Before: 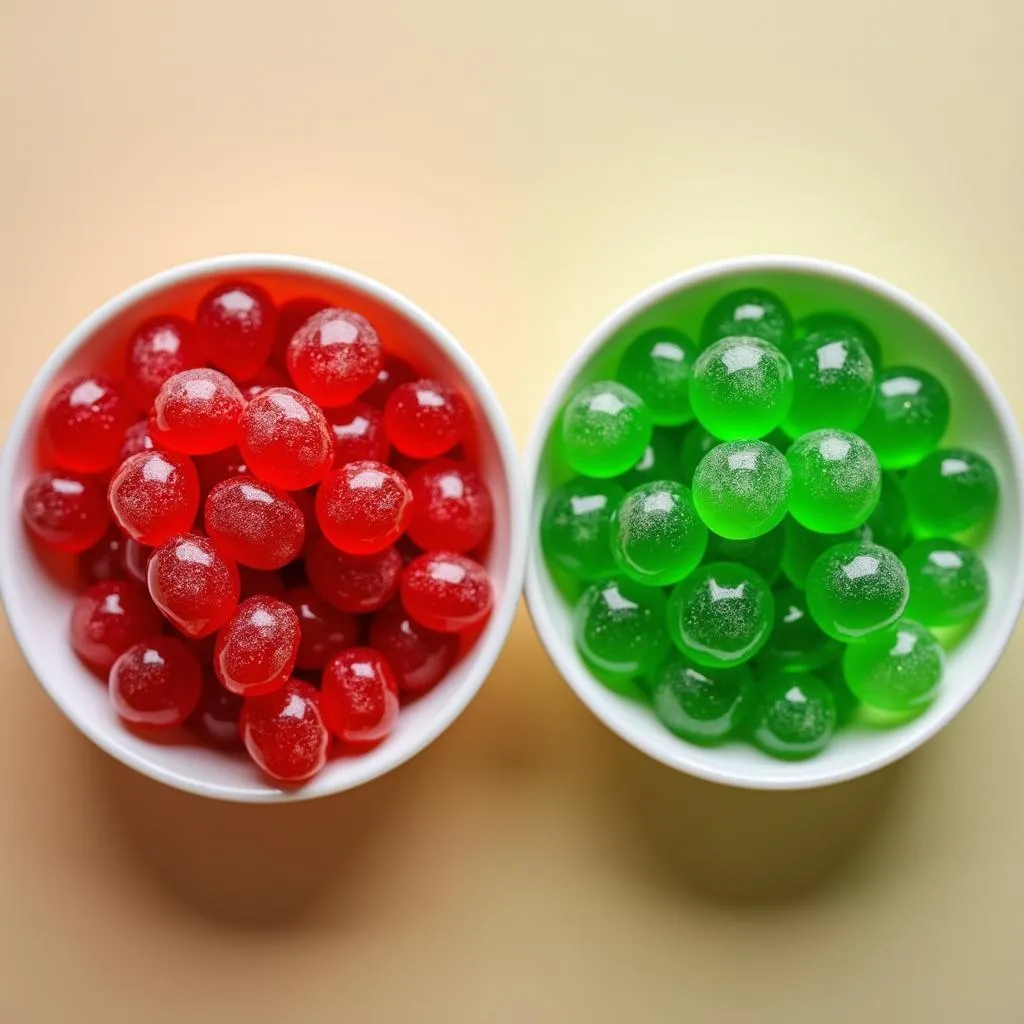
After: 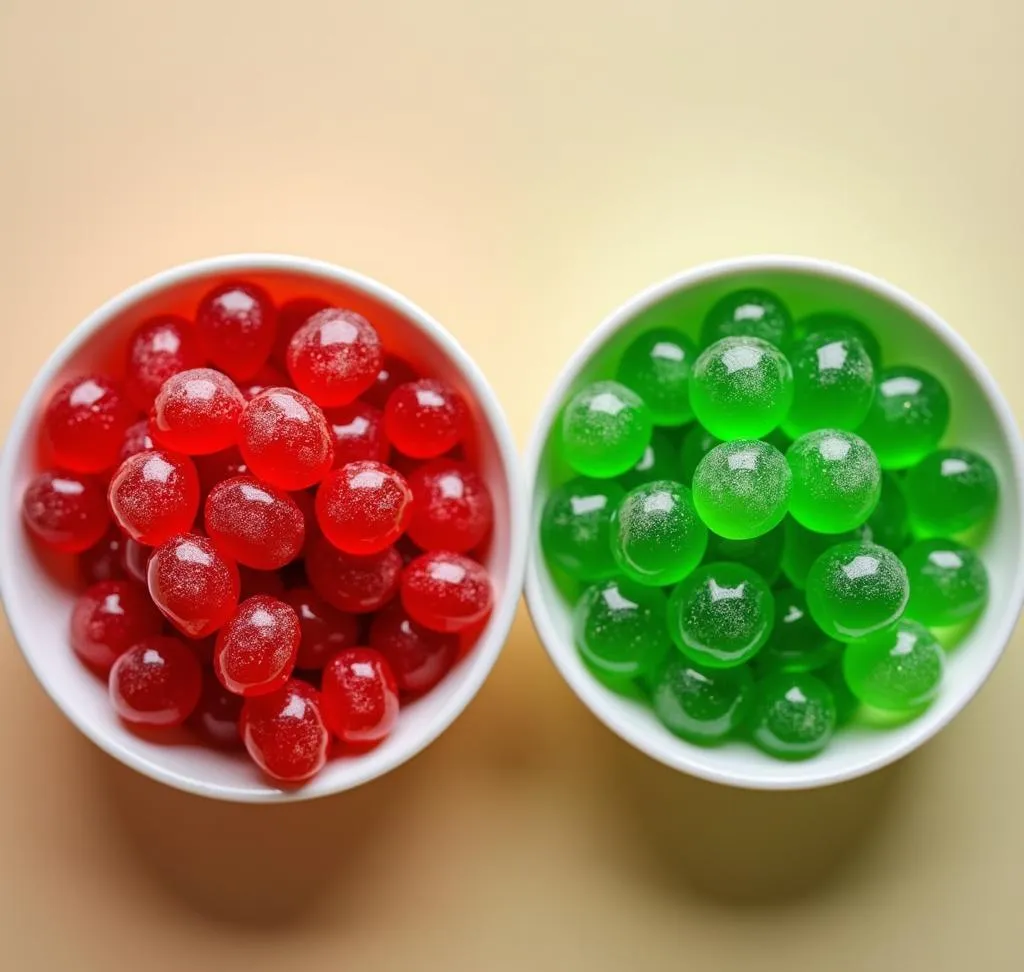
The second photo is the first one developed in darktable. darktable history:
crop and rotate: top 0.009%, bottom 5.061%
